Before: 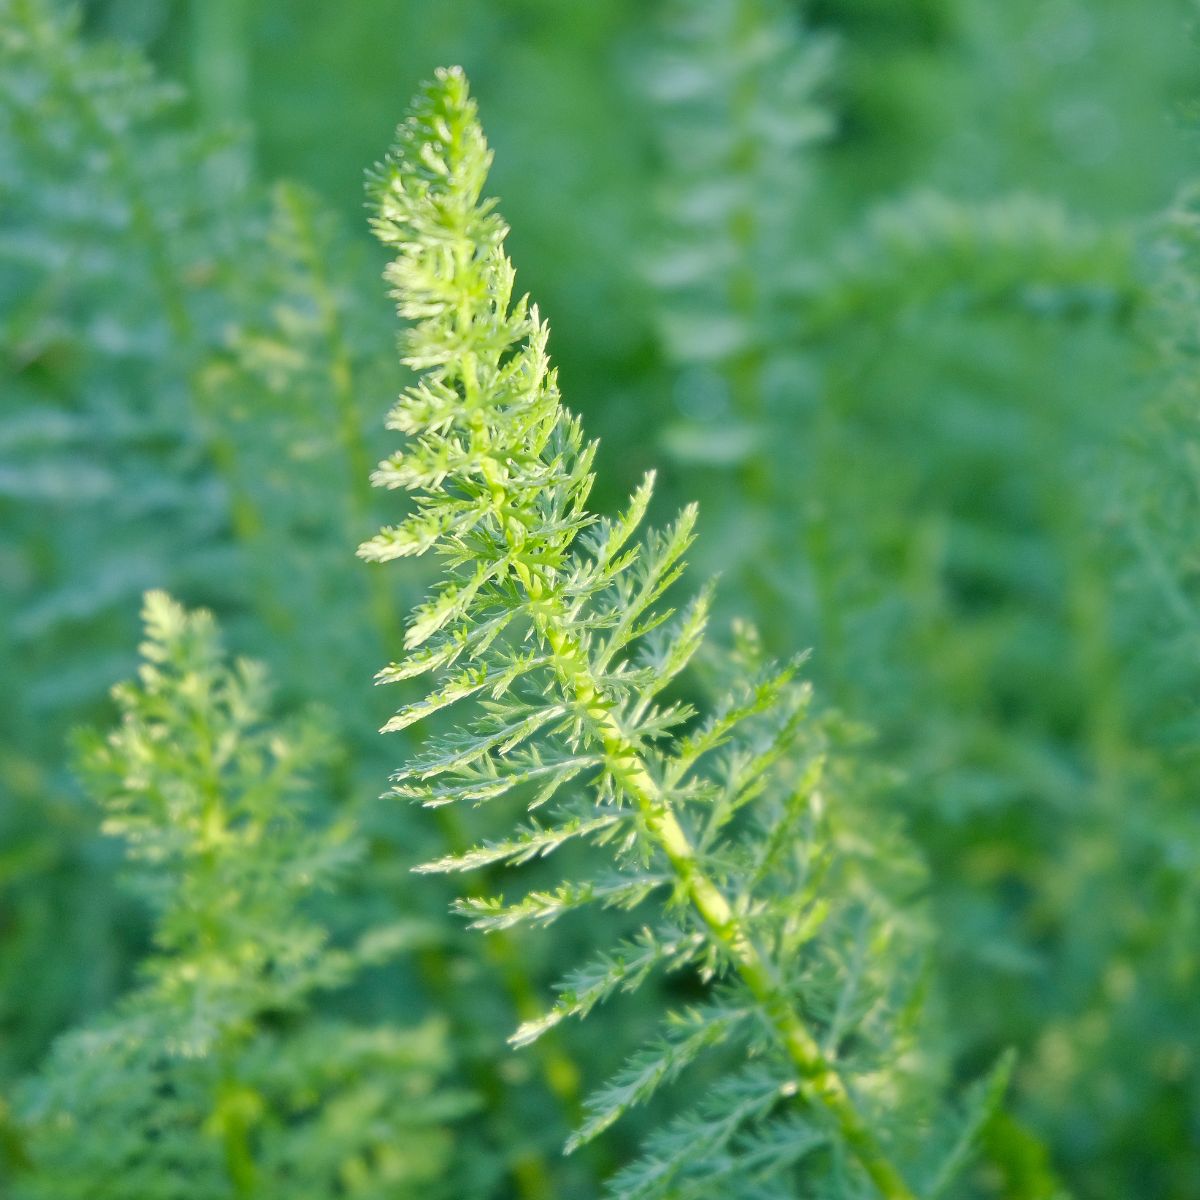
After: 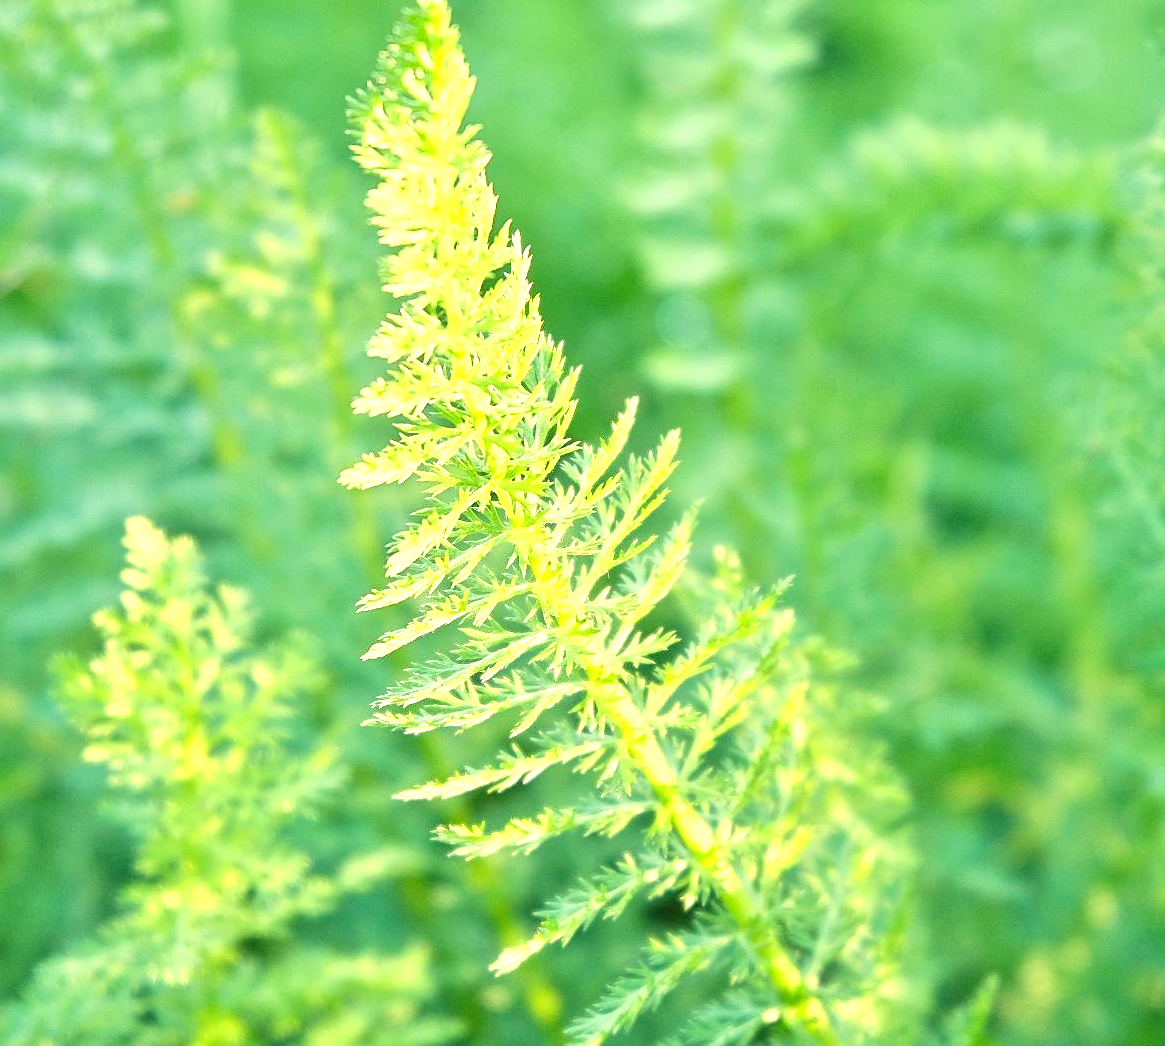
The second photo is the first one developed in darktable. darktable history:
white balance: red 1.08, blue 0.791
crop: left 1.507%, top 6.147%, right 1.379%, bottom 6.637%
rgb levels: levels [[0.013, 0.434, 0.89], [0, 0.5, 1], [0, 0.5, 1]]
exposure: black level correction 0, exposure 1 EV, compensate exposure bias true, compensate highlight preservation false
sharpen: on, module defaults
